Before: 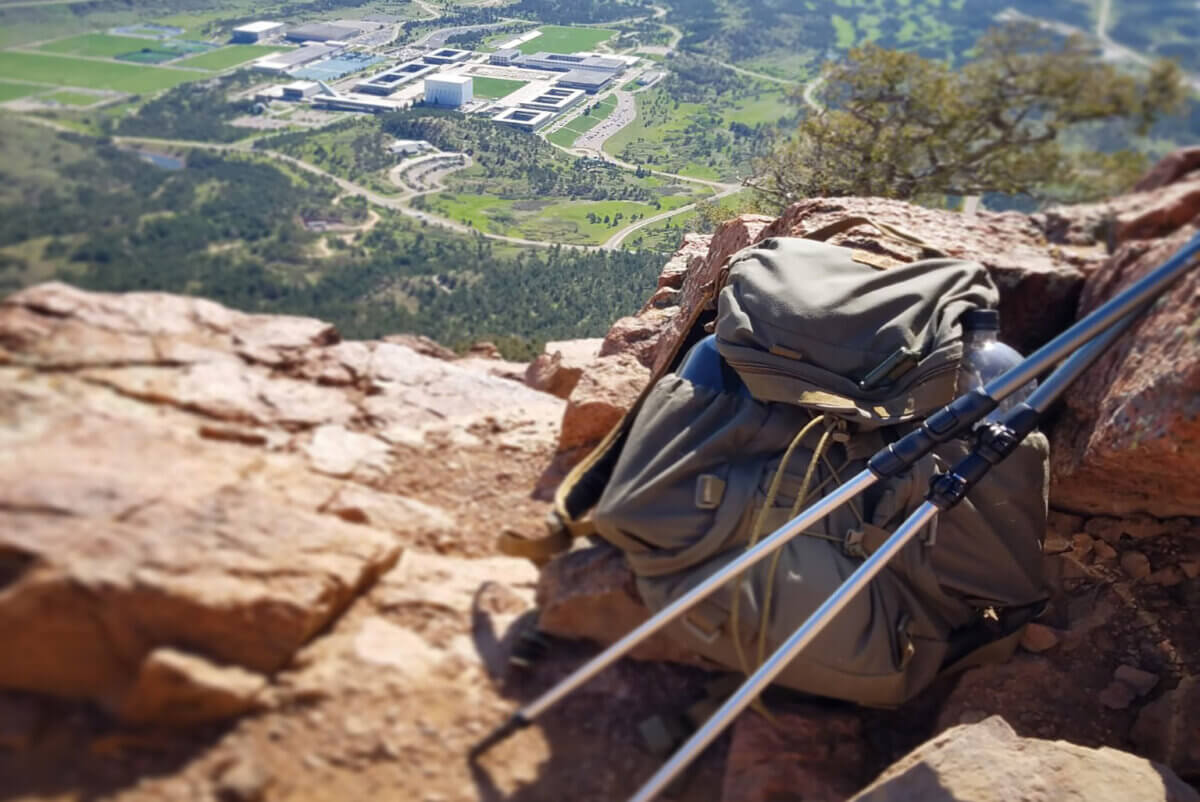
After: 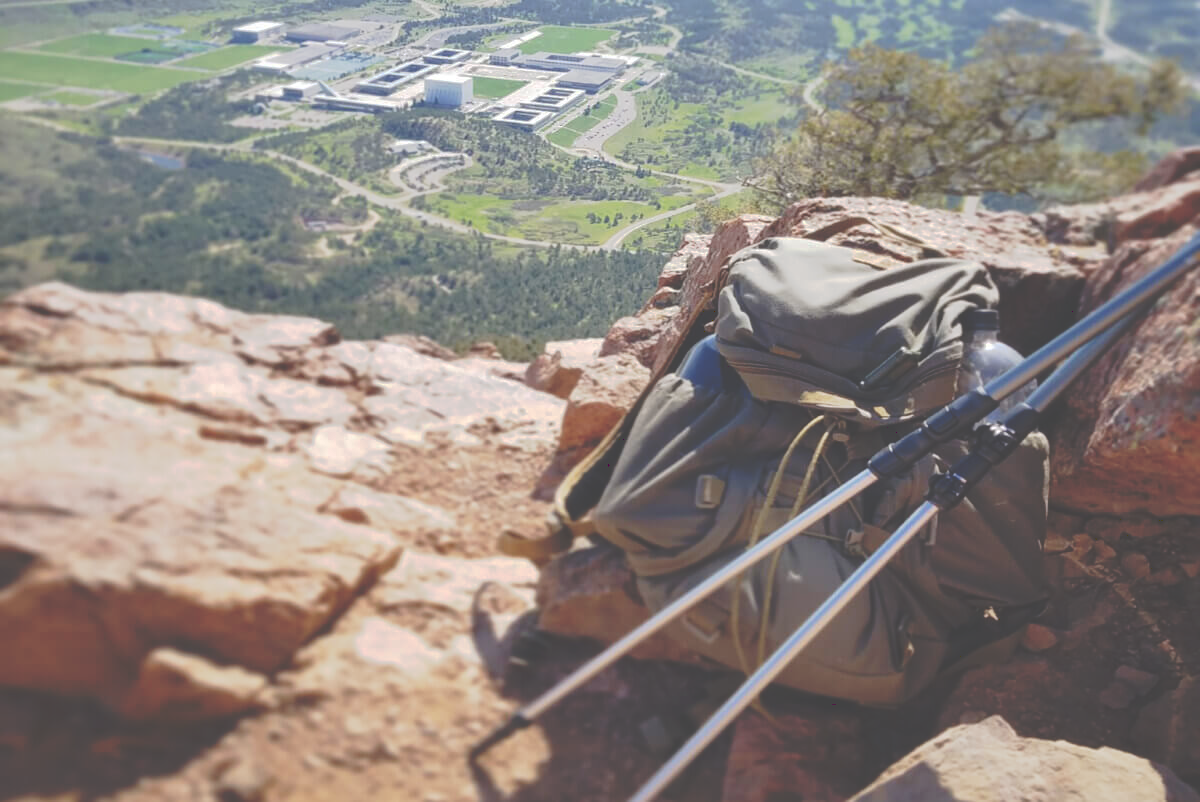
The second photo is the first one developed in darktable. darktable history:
tone curve: curves: ch0 [(0, 0) (0.003, 0.278) (0.011, 0.282) (0.025, 0.282) (0.044, 0.29) (0.069, 0.295) (0.1, 0.306) (0.136, 0.316) (0.177, 0.33) (0.224, 0.358) (0.277, 0.403) (0.335, 0.451) (0.399, 0.505) (0.468, 0.558) (0.543, 0.611) (0.623, 0.679) (0.709, 0.751) (0.801, 0.815) (0.898, 0.863) (1, 1)], preserve colors none
exposure: exposure 0.014 EV, compensate highlight preservation false
